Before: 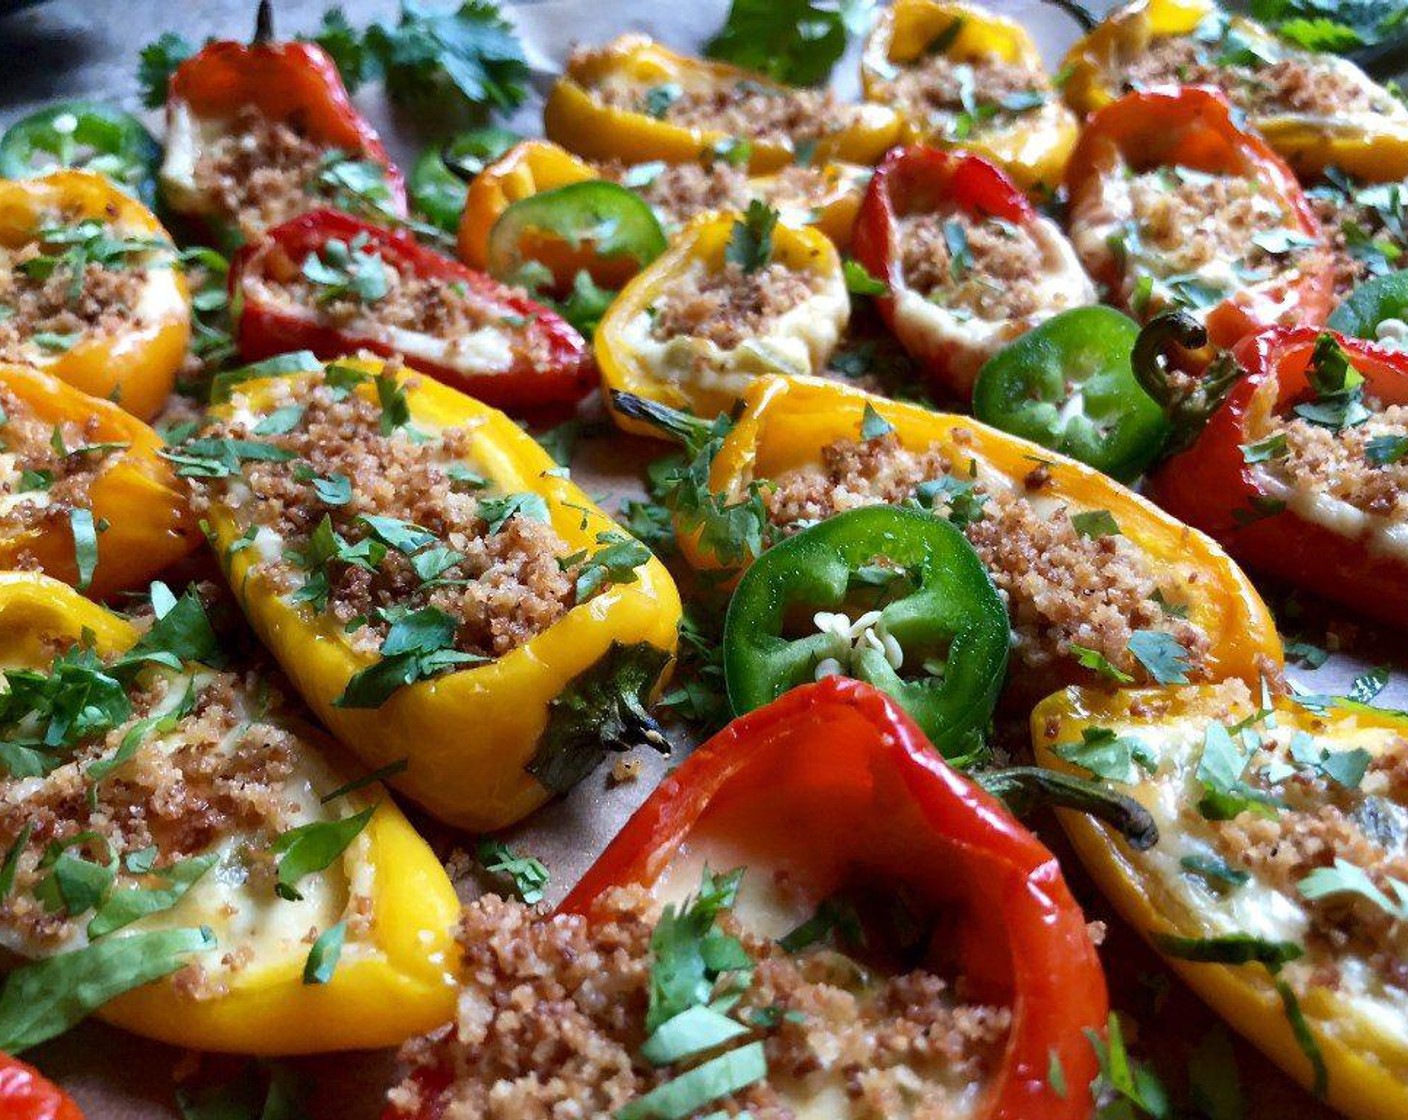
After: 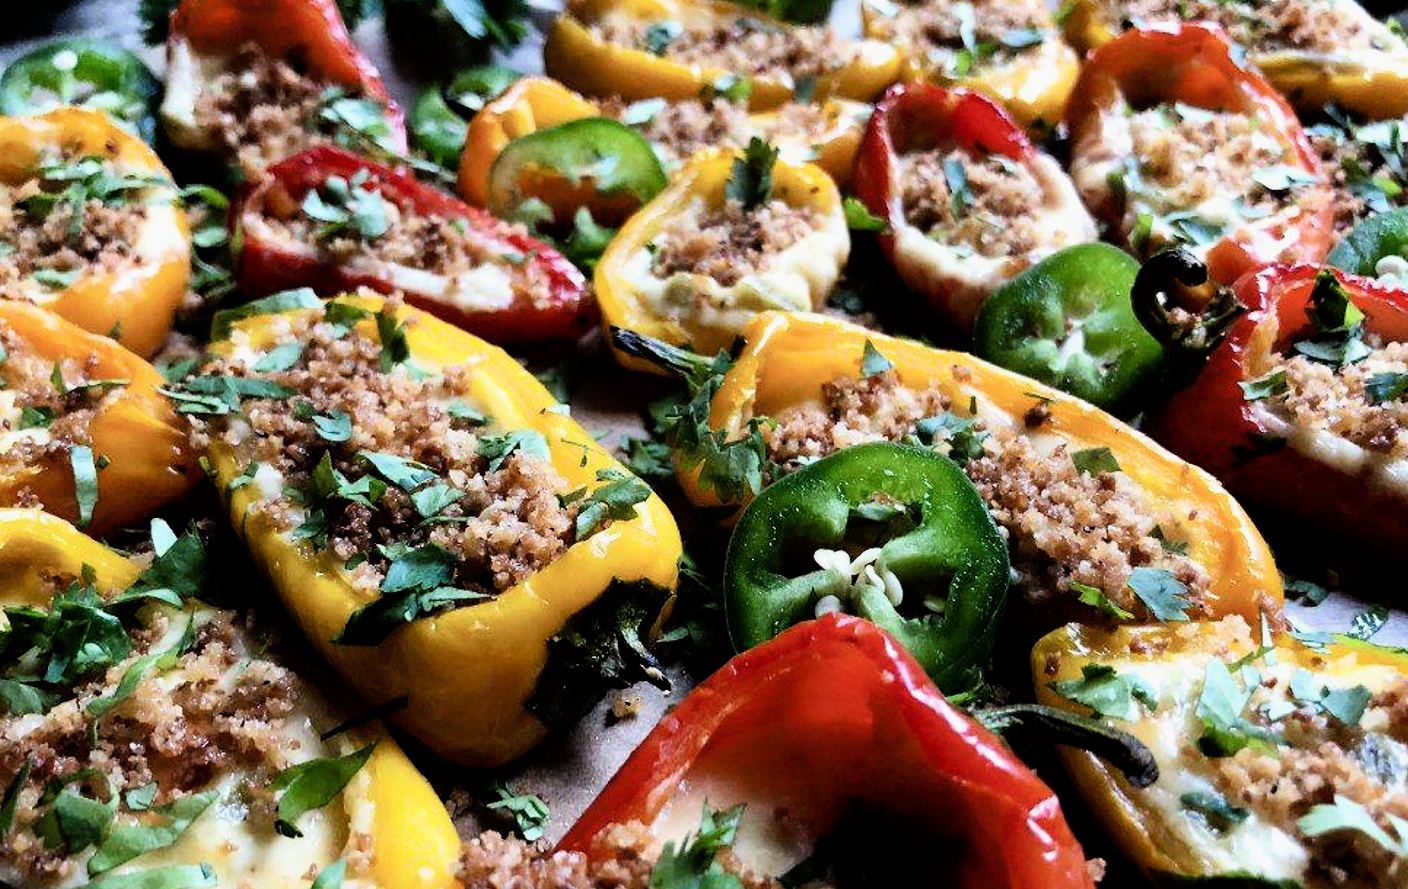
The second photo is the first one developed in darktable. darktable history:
filmic rgb: black relative exposure -5.31 EV, white relative exposure 2.88 EV, dynamic range scaling -38.11%, hardness 3.99, contrast 1.622, highlights saturation mix -0.912%
crop and rotate: top 5.662%, bottom 14.883%
